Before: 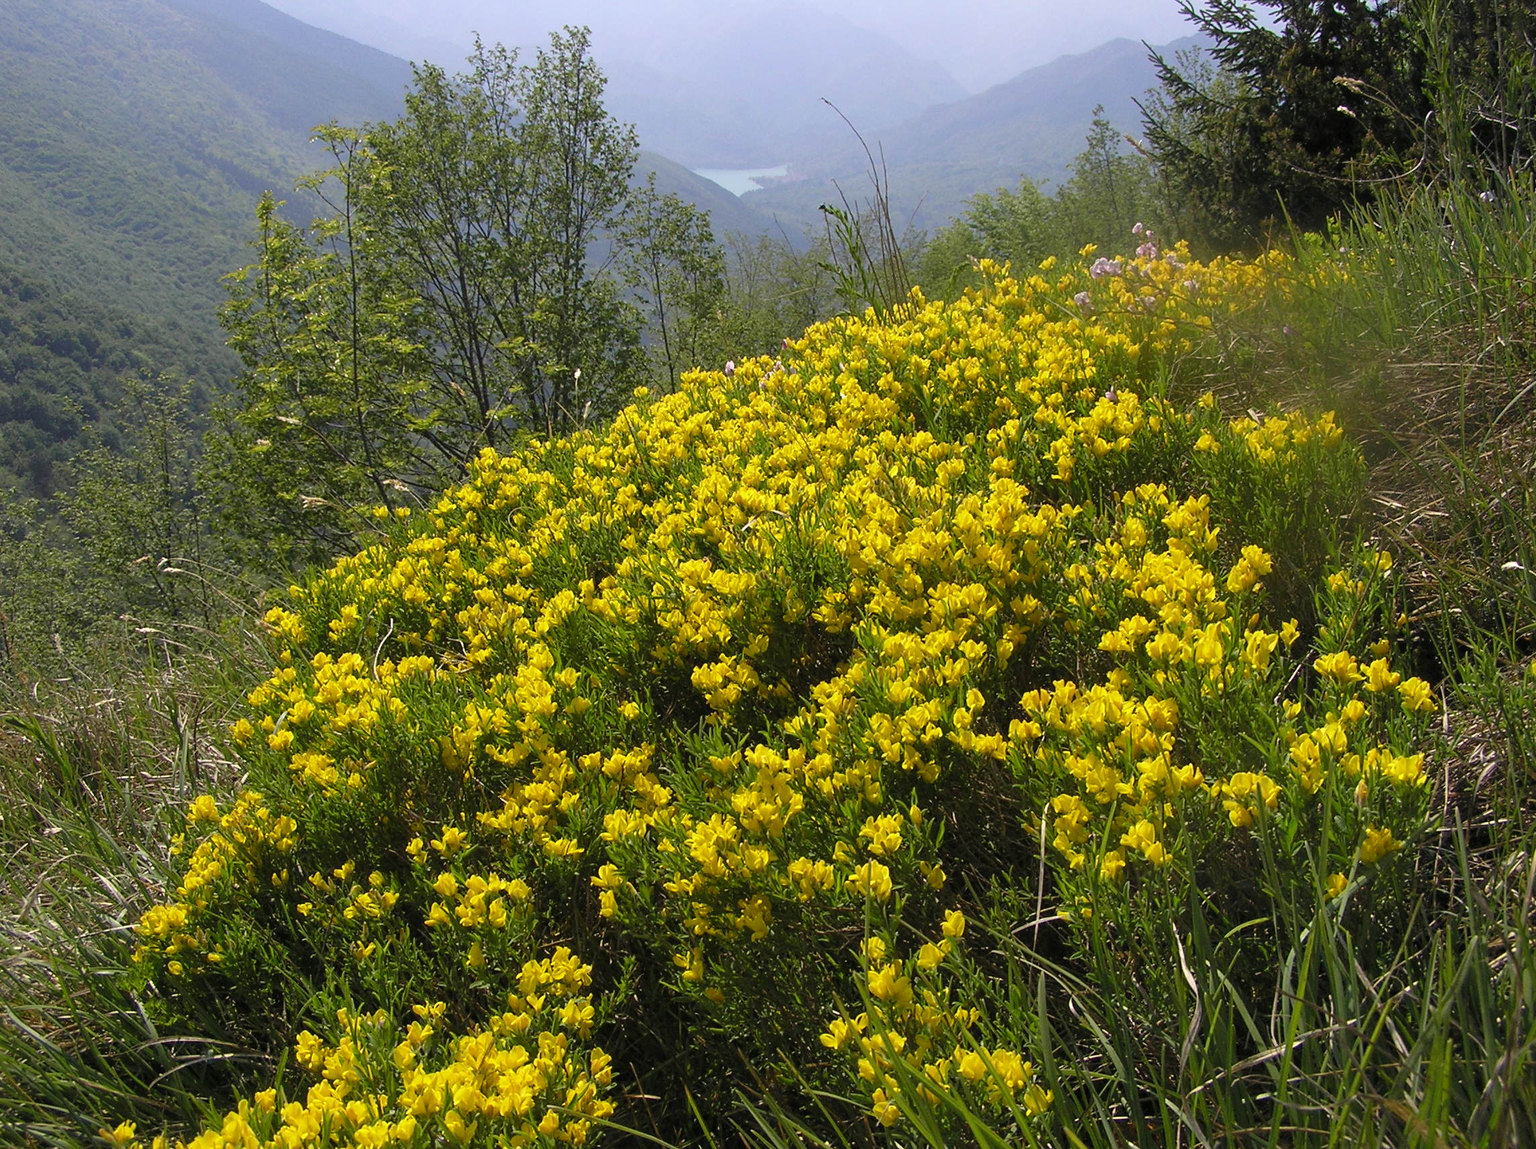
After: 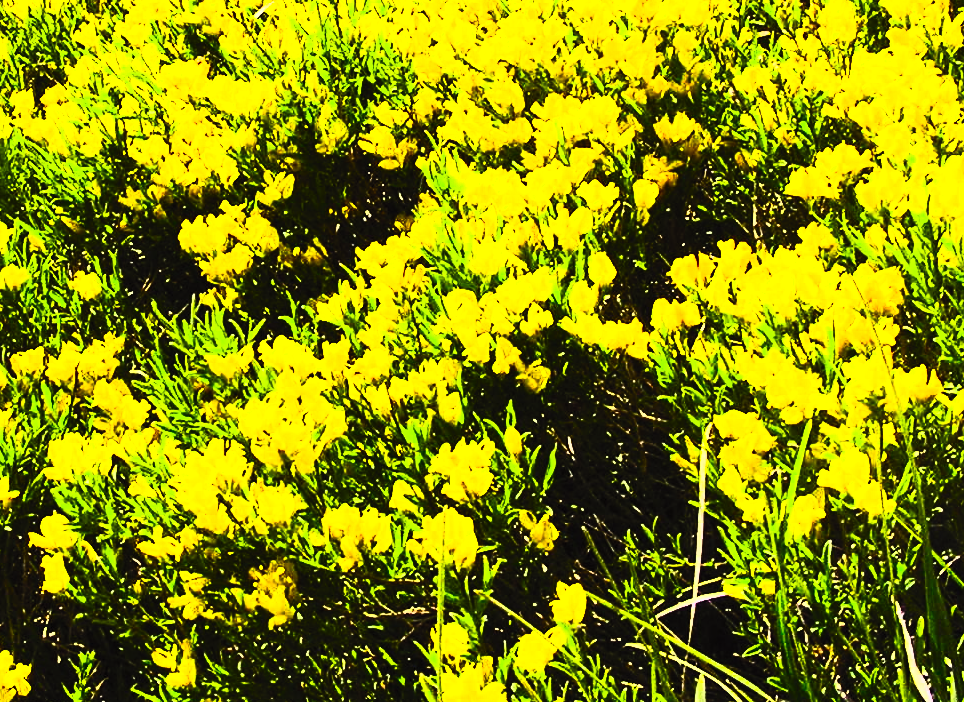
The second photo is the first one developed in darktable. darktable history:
crop: left 37.221%, top 45.169%, right 20.63%, bottom 13.777%
contrast brightness saturation: contrast 0.83, brightness 0.59, saturation 0.59
color balance: lift [1, 1.001, 0.999, 1.001], gamma [1, 1.004, 1.007, 0.993], gain [1, 0.991, 0.987, 1.013], contrast 7.5%, contrast fulcrum 10%, output saturation 115%
rgb curve: curves: ch0 [(0, 0) (0.21, 0.15) (0.24, 0.21) (0.5, 0.75) (0.75, 0.96) (0.89, 0.99) (1, 1)]; ch1 [(0, 0.02) (0.21, 0.13) (0.25, 0.2) (0.5, 0.67) (0.75, 0.9) (0.89, 0.97) (1, 1)]; ch2 [(0, 0.02) (0.21, 0.13) (0.25, 0.2) (0.5, 0.67) (0.75, 0.9) (0.89, 0.97) (1, 1)], compensate middle gray true
